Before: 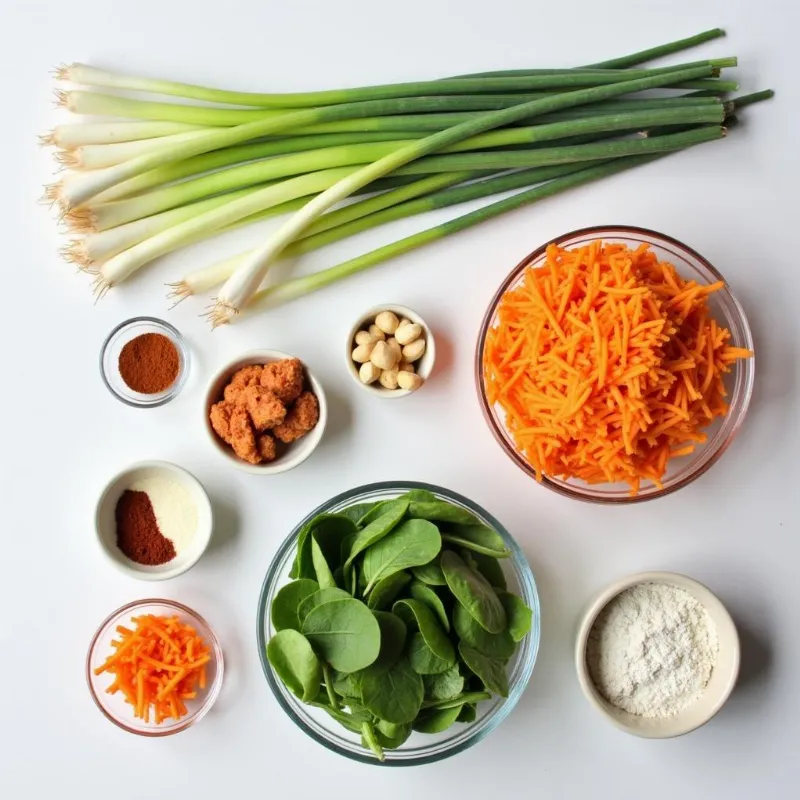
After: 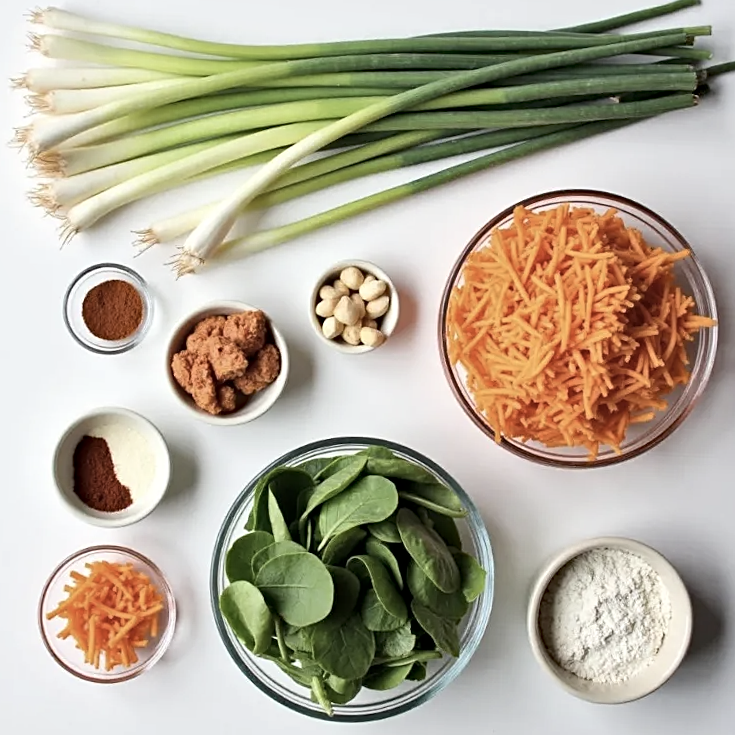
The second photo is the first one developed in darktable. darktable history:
haze removal: compatibility mode true, adaptive false
local contrast: mode bilateral grid, contrast 19, coarseness 50, detail 119%, midtone range 0.2
sharpen: on, module defaults
crop and rotate: angle -2.14°, left 3.106%, top 3.998%, right 1.596%, bottom 0.722%
contrast brightness saturation: contrast 0.102, saturation -0.361
